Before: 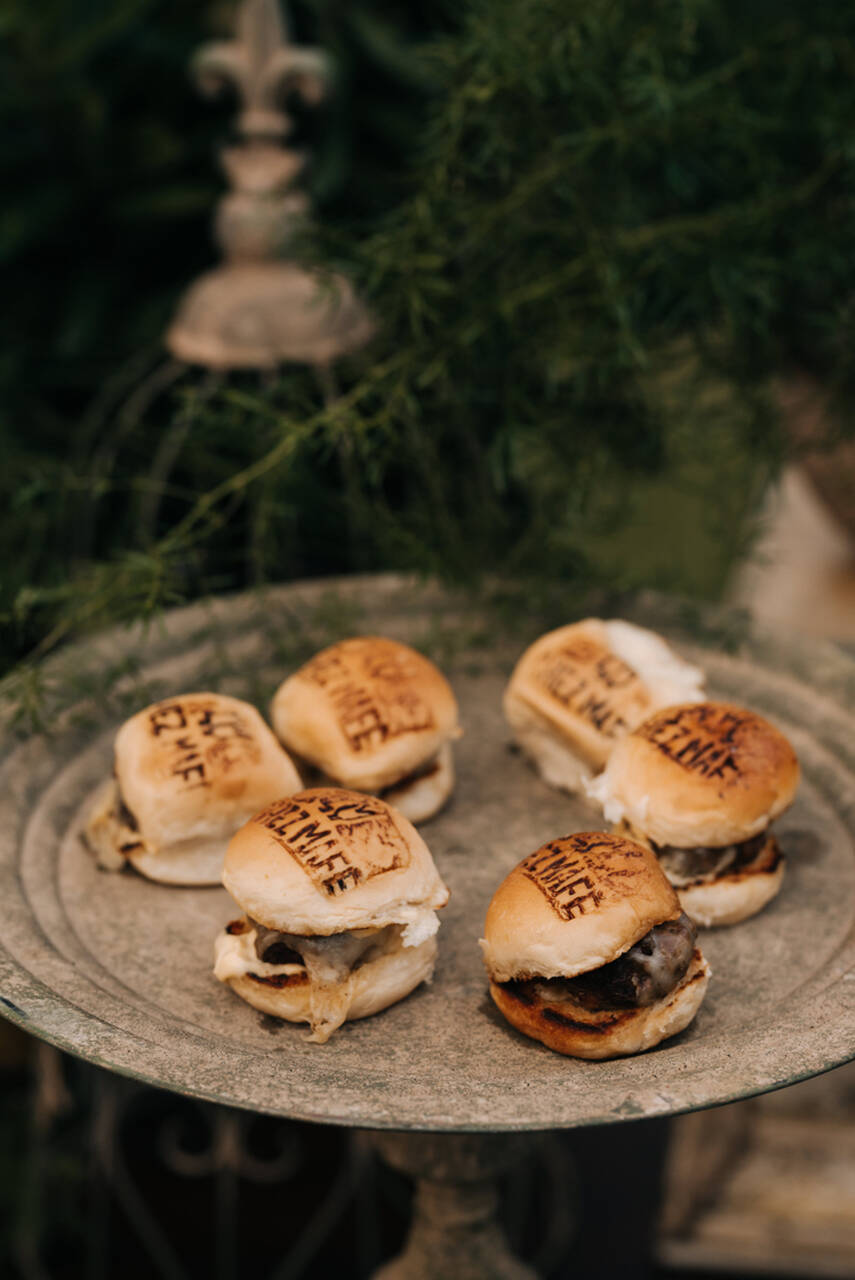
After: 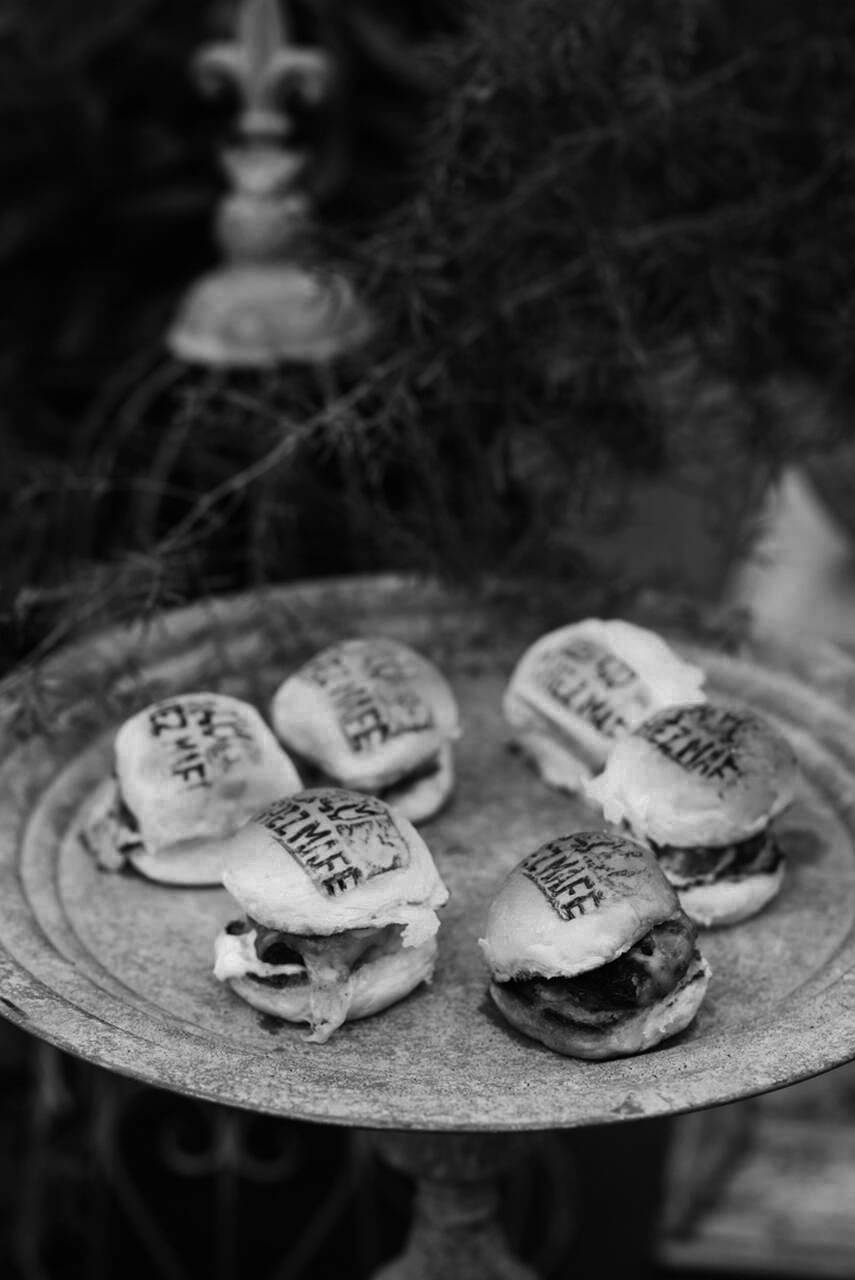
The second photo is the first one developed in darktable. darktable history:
white balance: red 0.925, blue 1.046
tone equalizer: -8 EV -0.417 EV, -7 EV -0.389 EV, -6 EV -0.333 EV, -5 EV -0.222 EV, -3 EV 0.222 EV, -2 EV 0.333 EV, -1 EV 0.389 EV, +0 EV 0.417 EV, edges refinement/feathering 500, mask exposure compensation -1.57 EV, preserve details no
color zones: curves: ch0 [(0.002, 0.593) (0.143, 0.417) (0.285, 0.541) (0.455, 0.289) (0.608, 0.327) (0.727, 0.283) (0.869, 0.571) (1, 0.603)]; ch1 [(0, 0) (0.143, 0) (0.286, 0) (0.429, 0) (0.571, 0) (0.714, 0) (0.857, 0)]
monochrome: on, module defaults
color calibration: x 0.37, y 0.382, temperature 4313.32 K
